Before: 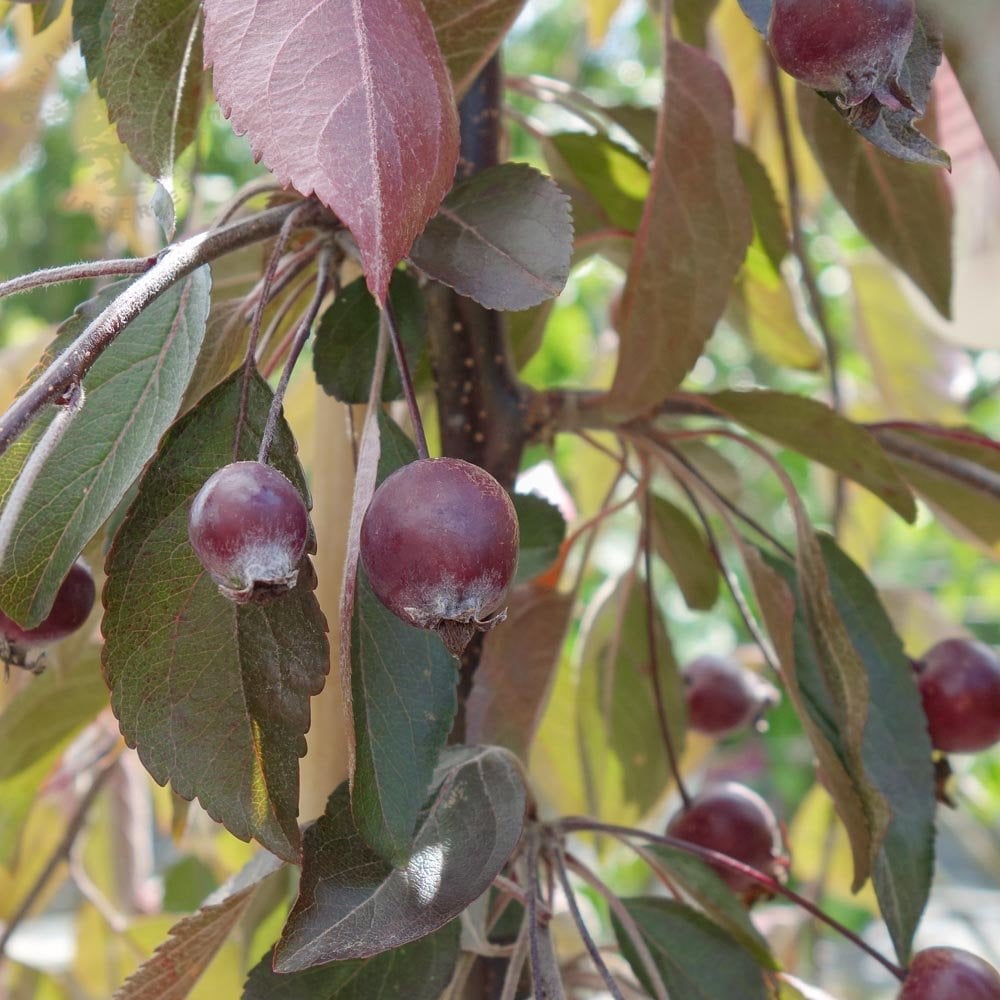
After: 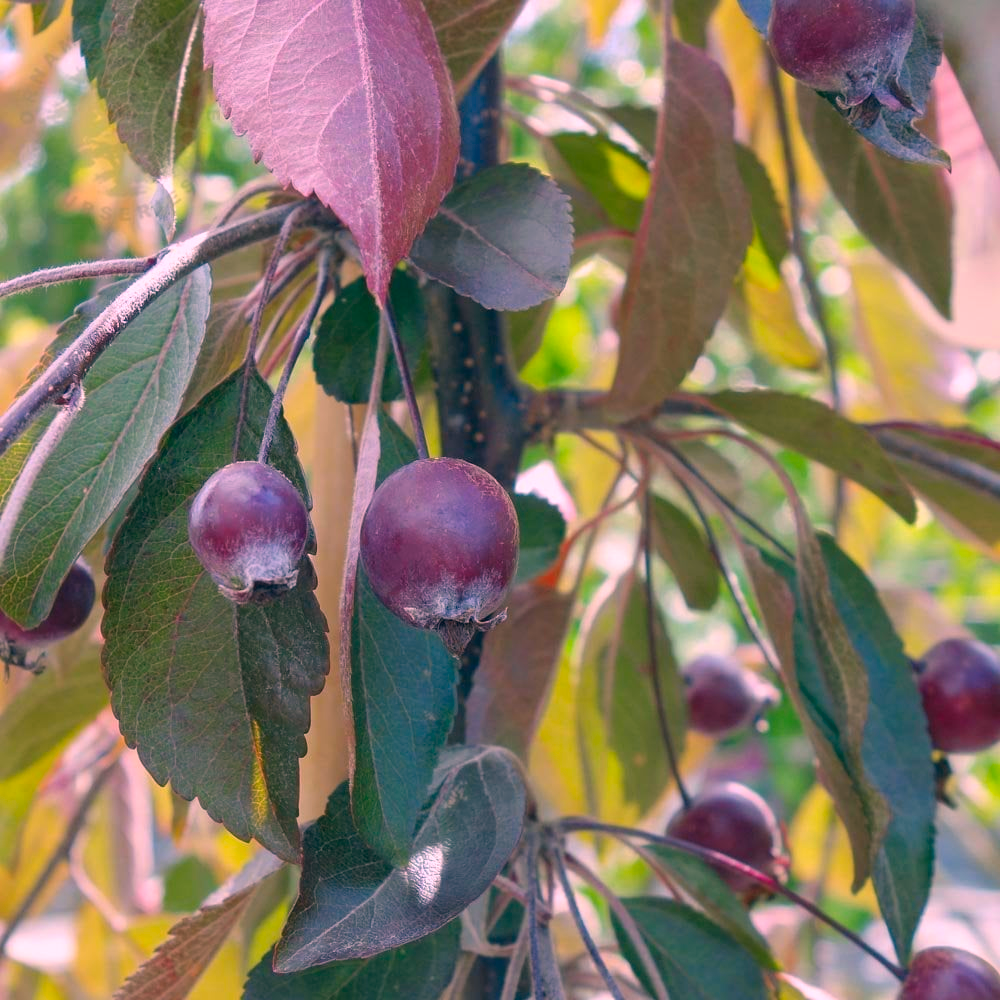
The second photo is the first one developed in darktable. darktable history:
color correction: highlights a* 17.33, highlights b* 0.192, shadows a* -14.77, shadows b* -14.31, saturation 1.47
